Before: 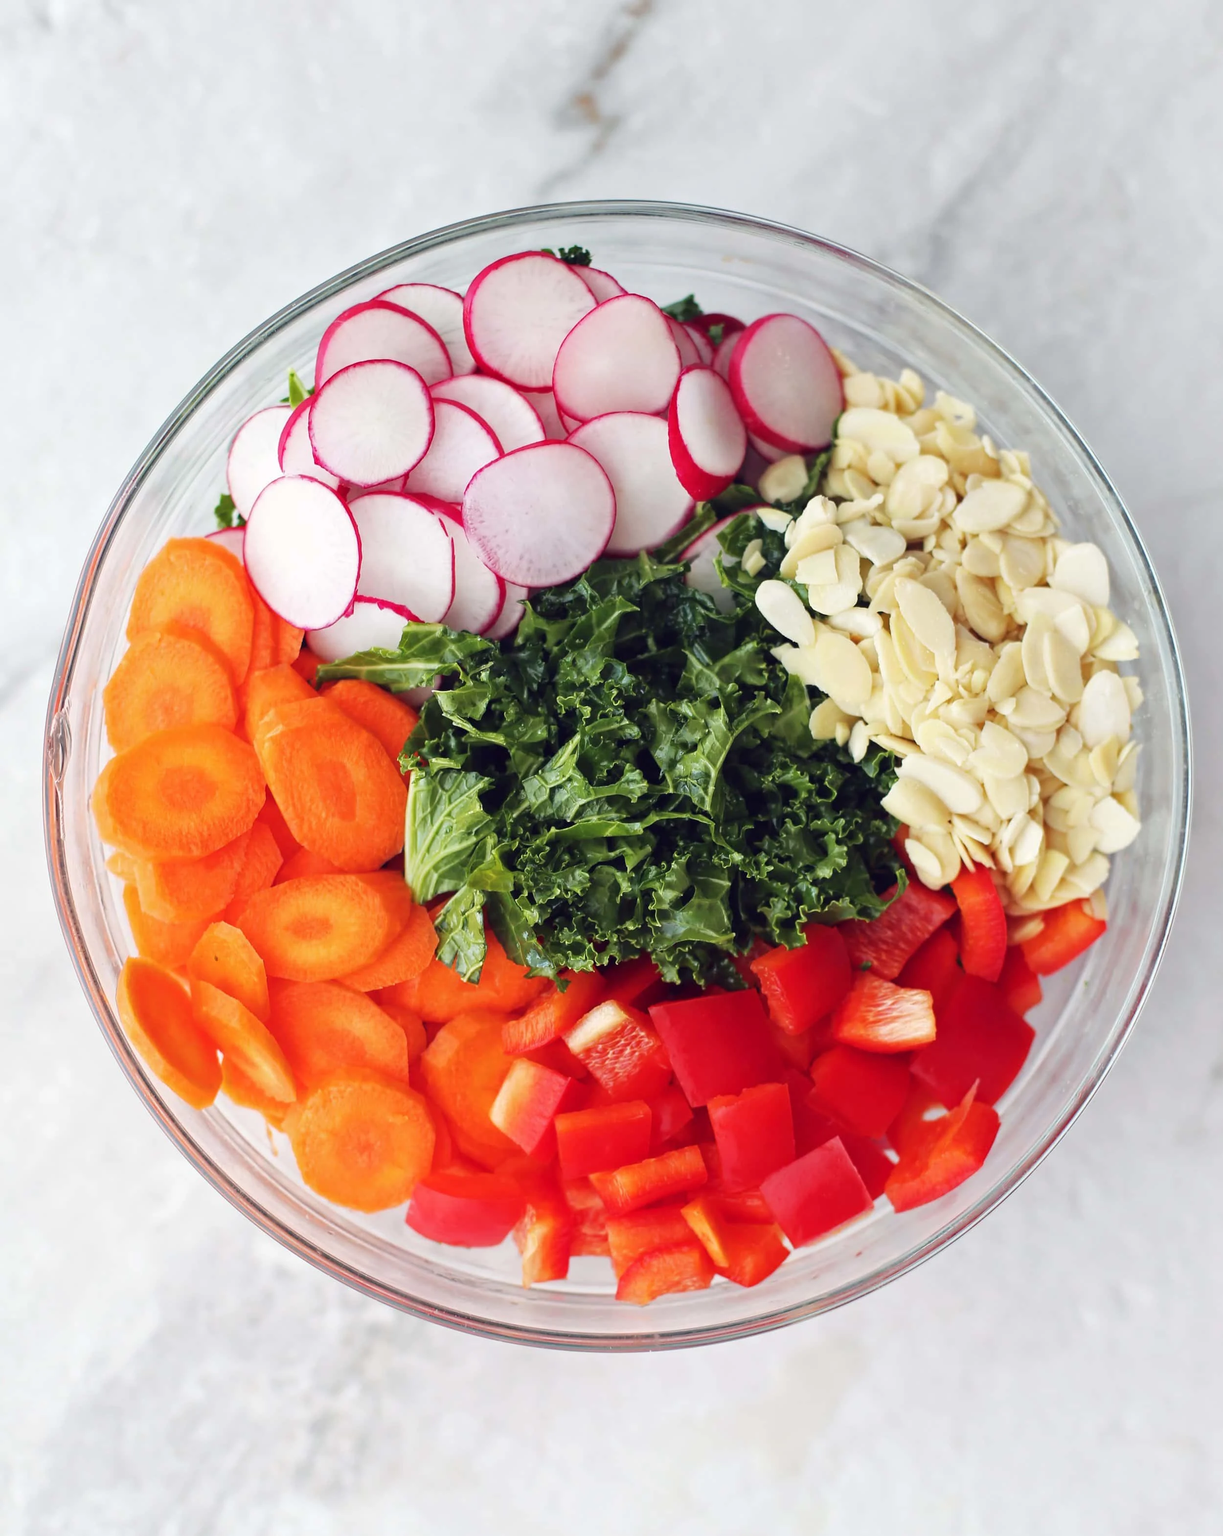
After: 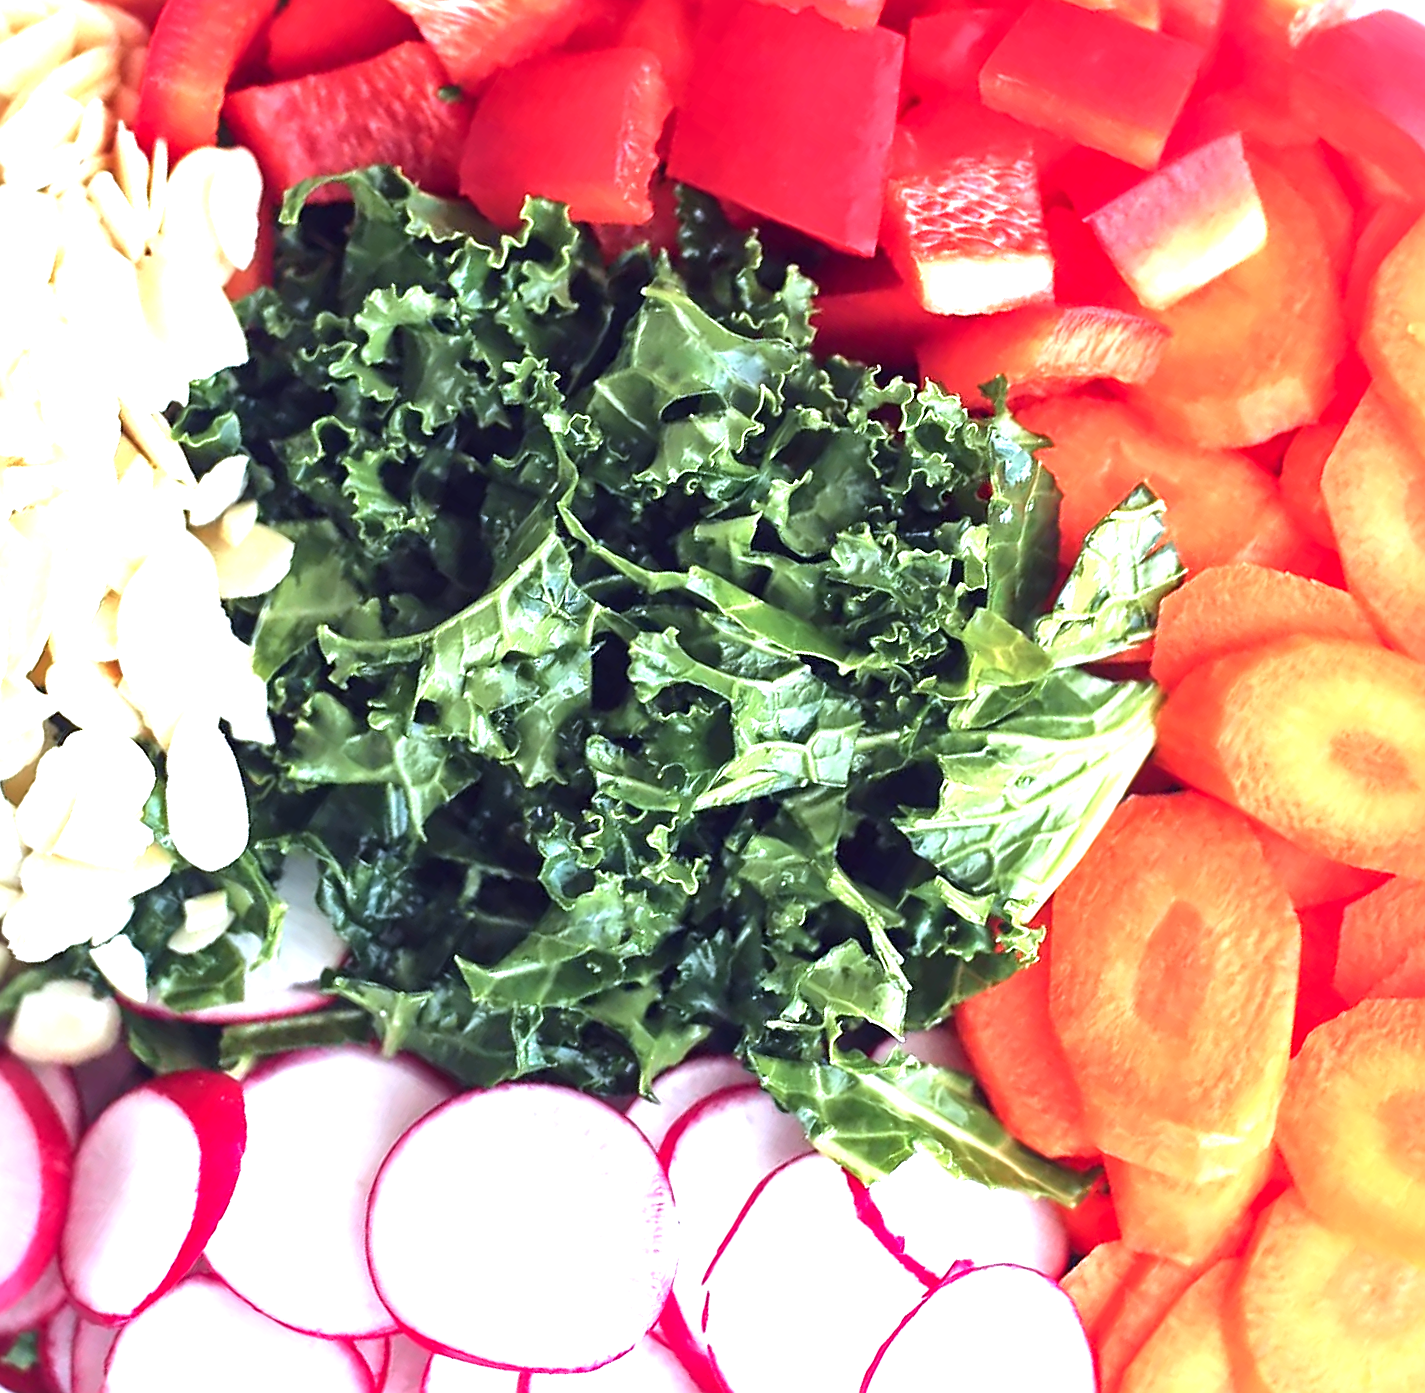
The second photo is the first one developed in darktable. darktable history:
exposure: black level correction -0.002, exposure 1.347 EV, compensate exposure bias true, compensate highlight preservation false
local contrast: mode bilateral grid, contrast 24, coarseness 59, detail 151%, midtone range 0.2
crop and rotate: angle 147.96°, left 9.098%, top 15.67%, right 4.544%, bottom 17.161%
color correction: highlights a* -2.27, highlights b* -18.43
sharpen: on, module defaults
